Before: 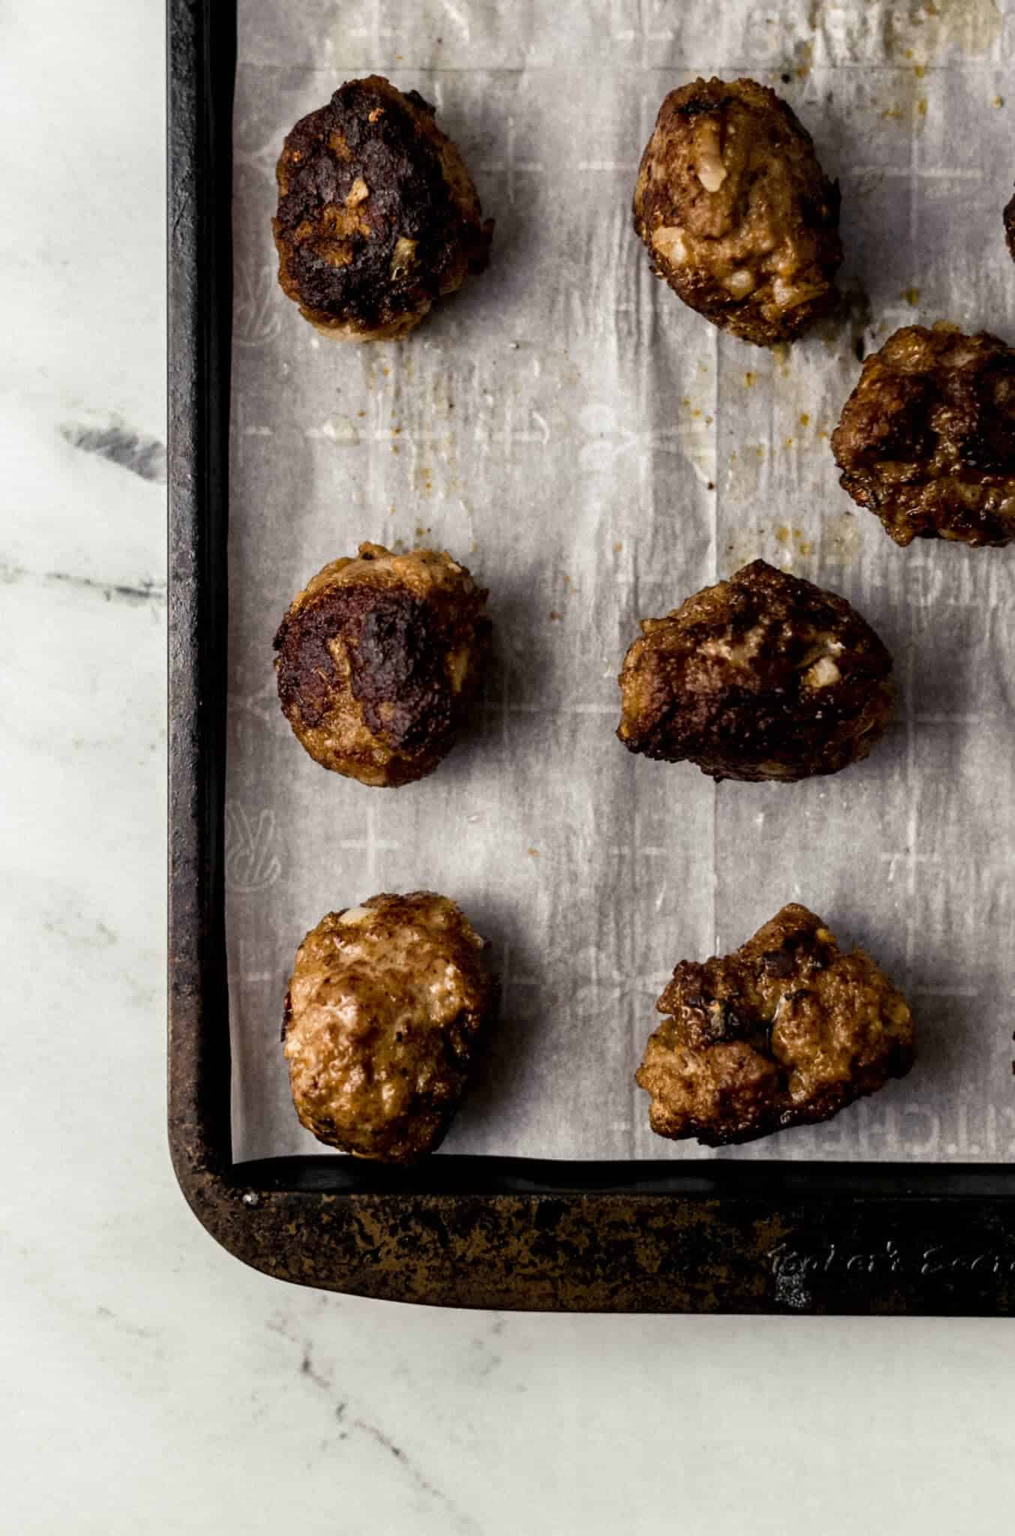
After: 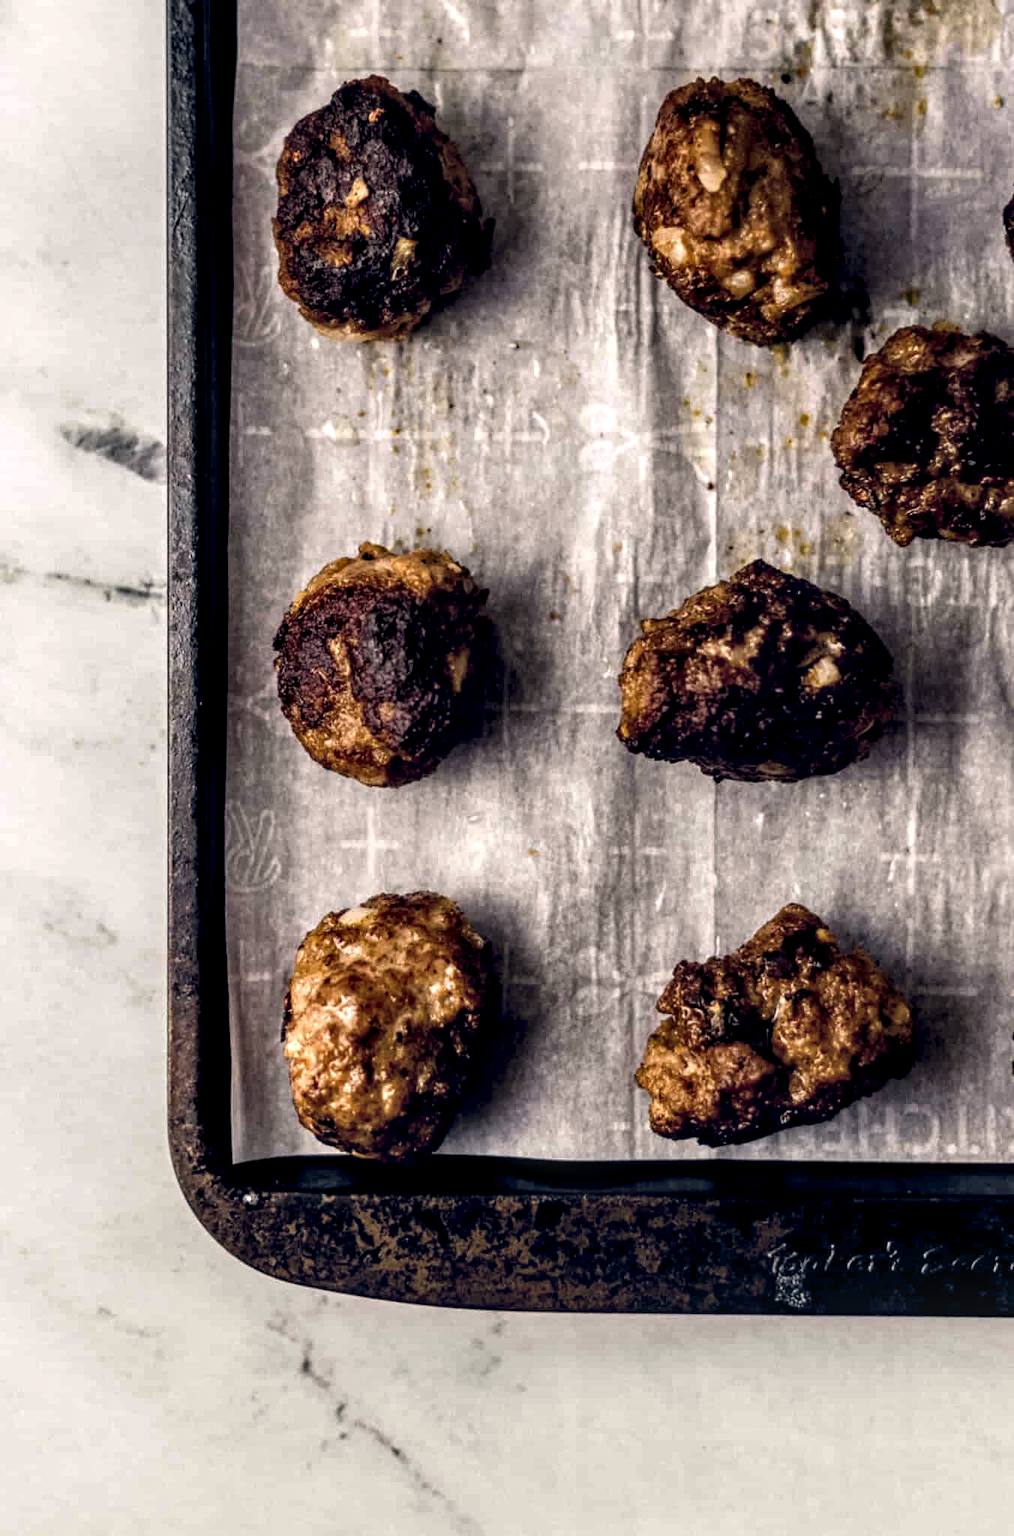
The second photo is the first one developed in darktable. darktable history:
local contrast: highlights 77%, shadows 56%, detail 174%, midtone range 0.424
color balance rgb: highlights gain › chroma 0.978%, highlights gain › hue 26.64°, global offset › chroma 0.132%, global offset › hue 253.88°, perceptual saturation grading › global saturation 0.554%, global vibrance 20%
